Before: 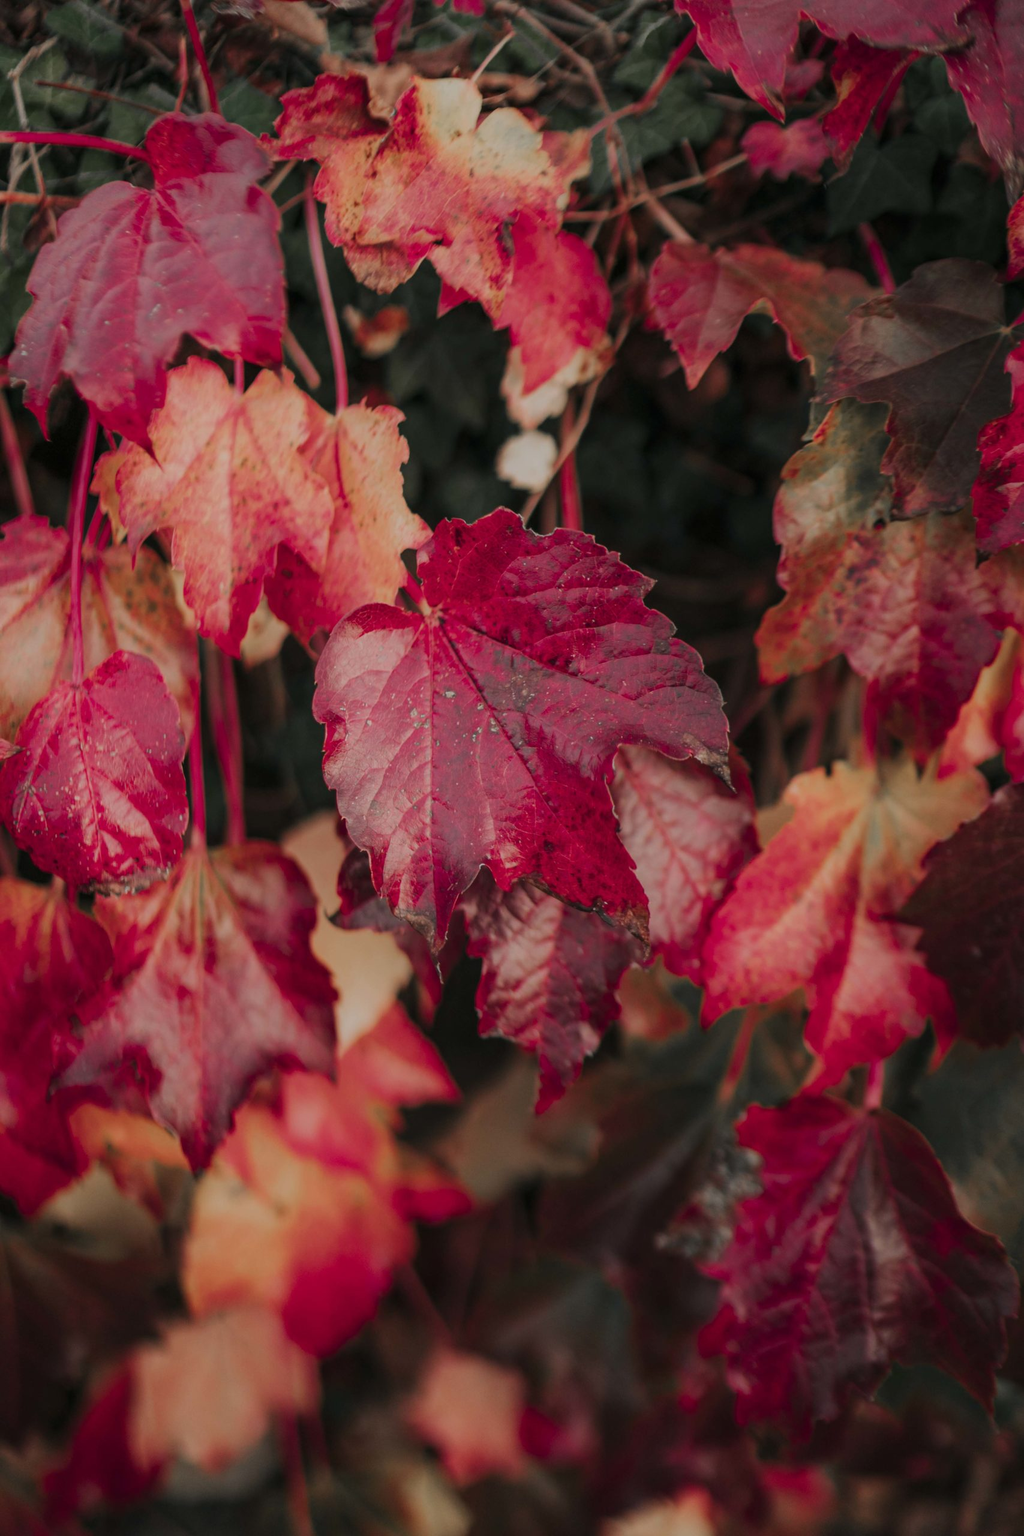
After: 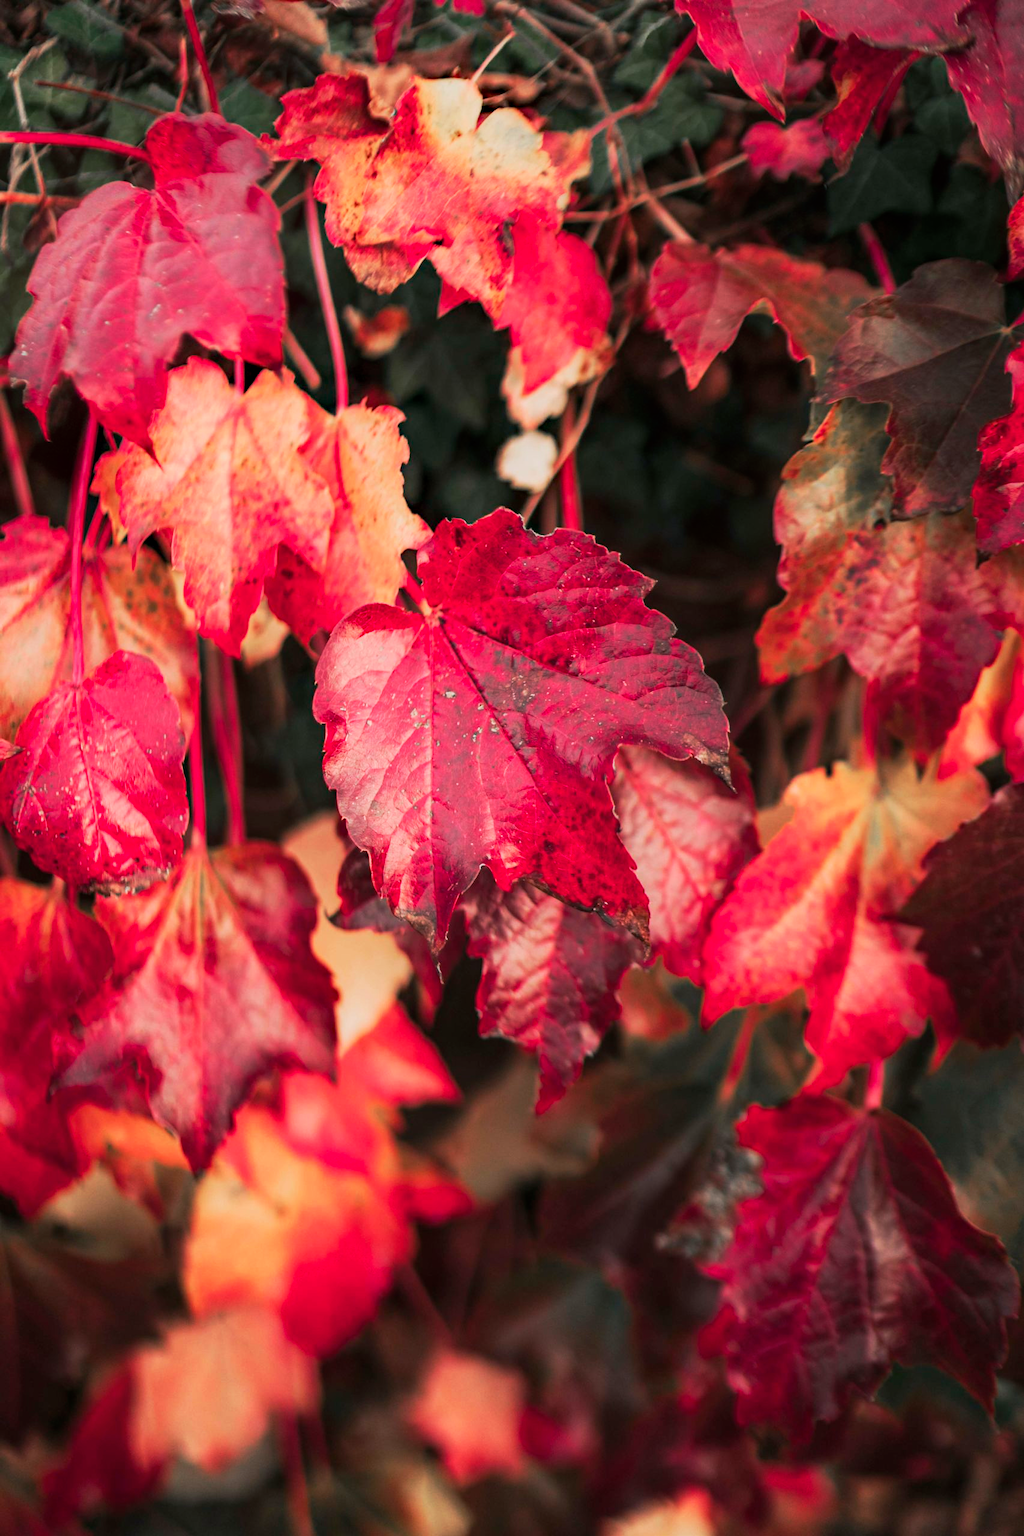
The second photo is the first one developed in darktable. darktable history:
base curve: curves: ch0 [(0, 0) (0.257, 0.25) (0.482, 0.586) (0.757, 0.871) (1, 1)], fusion 1, preserve colors none
